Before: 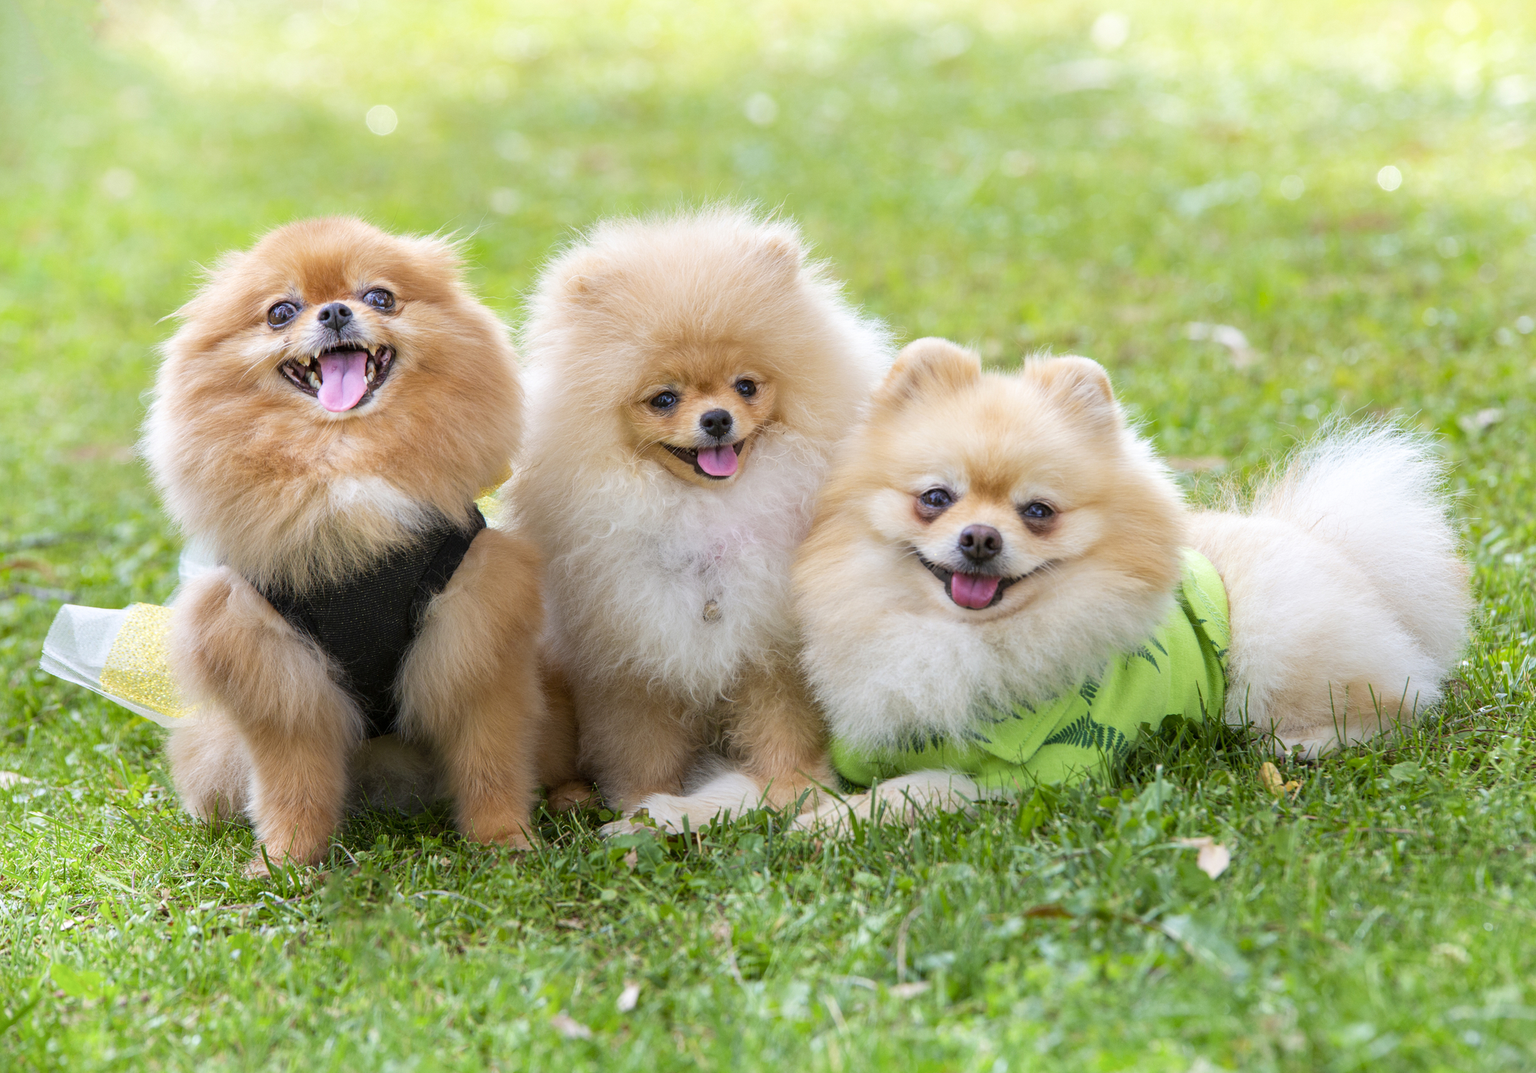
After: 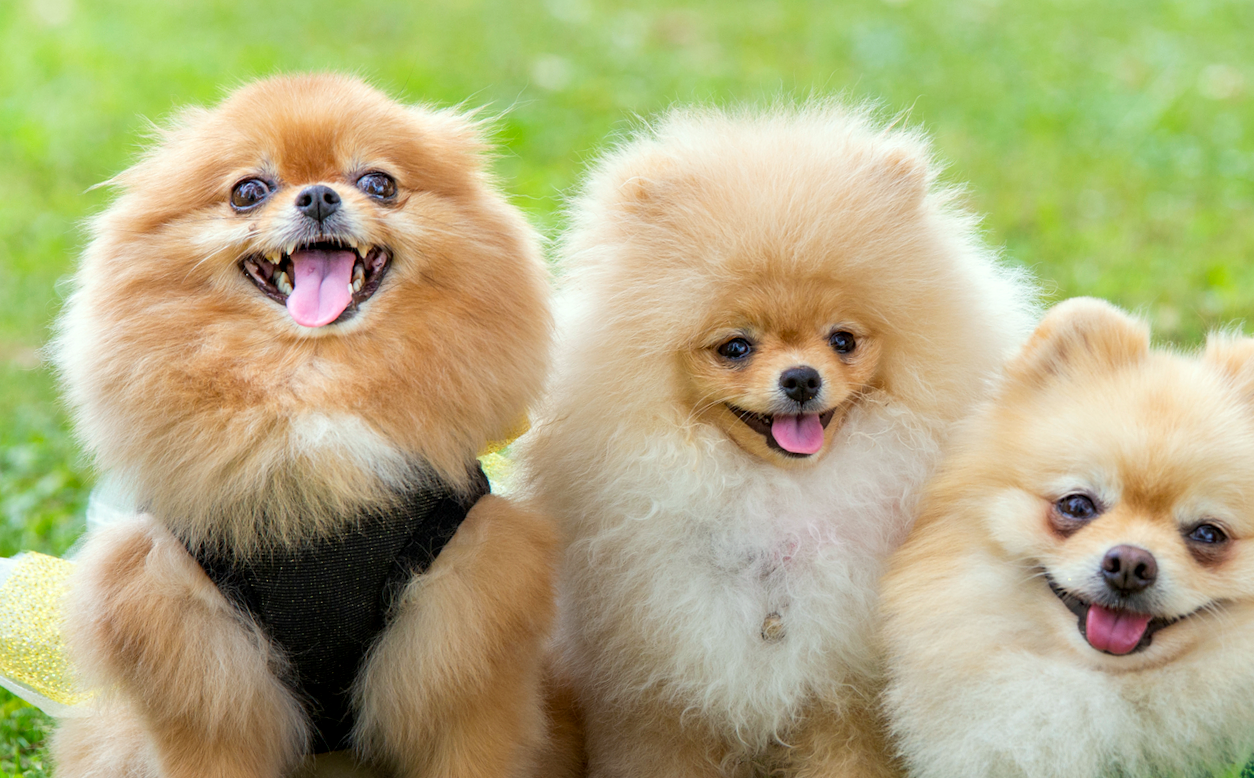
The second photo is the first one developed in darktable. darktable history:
crop and rotate: angle -4.99°, left 2.122%, top 6.945%, right 27.566%, bottom 30.519%
color correction: highlights a* -4.73, highlights b* 5.06, saturation 0.97
contrast equalizer: octaves 7, y [[0.6 ×6], [0.55 ×6], [0 ×6], [0 ×6], [0 ×6]], mix 0.15
